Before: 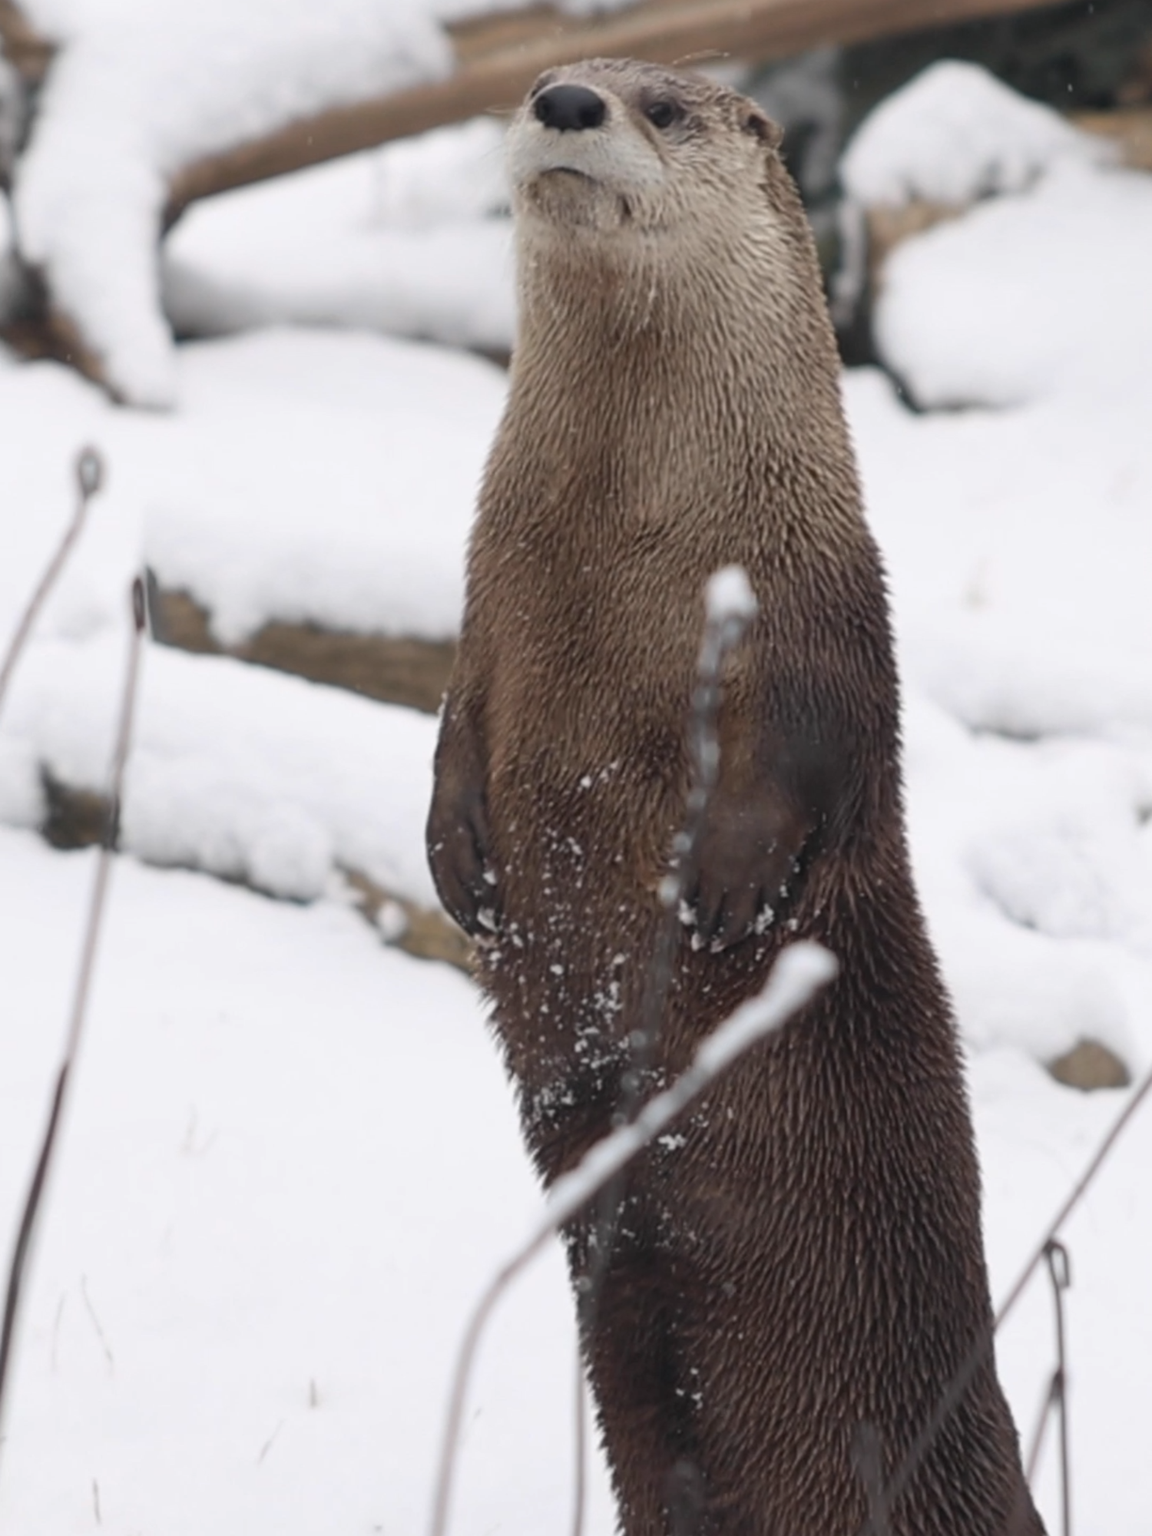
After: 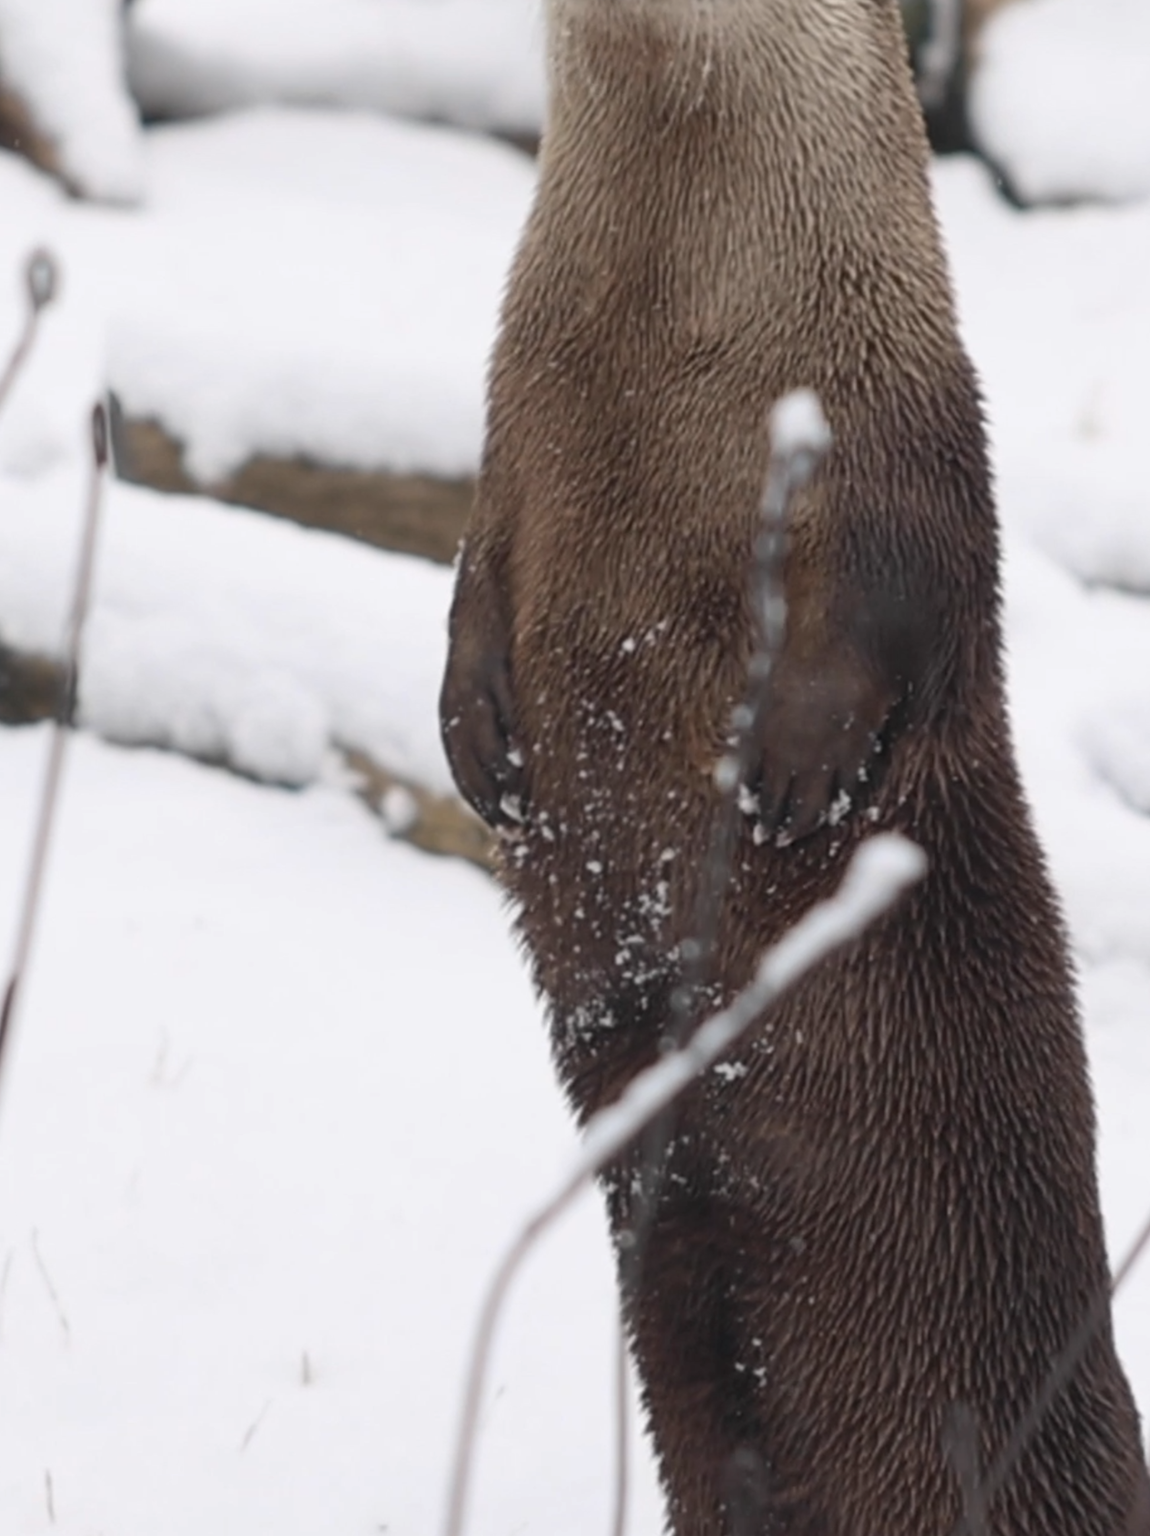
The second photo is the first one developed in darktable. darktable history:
crop and rotate: left 4.798%, top 15.445%, right 10.674%
